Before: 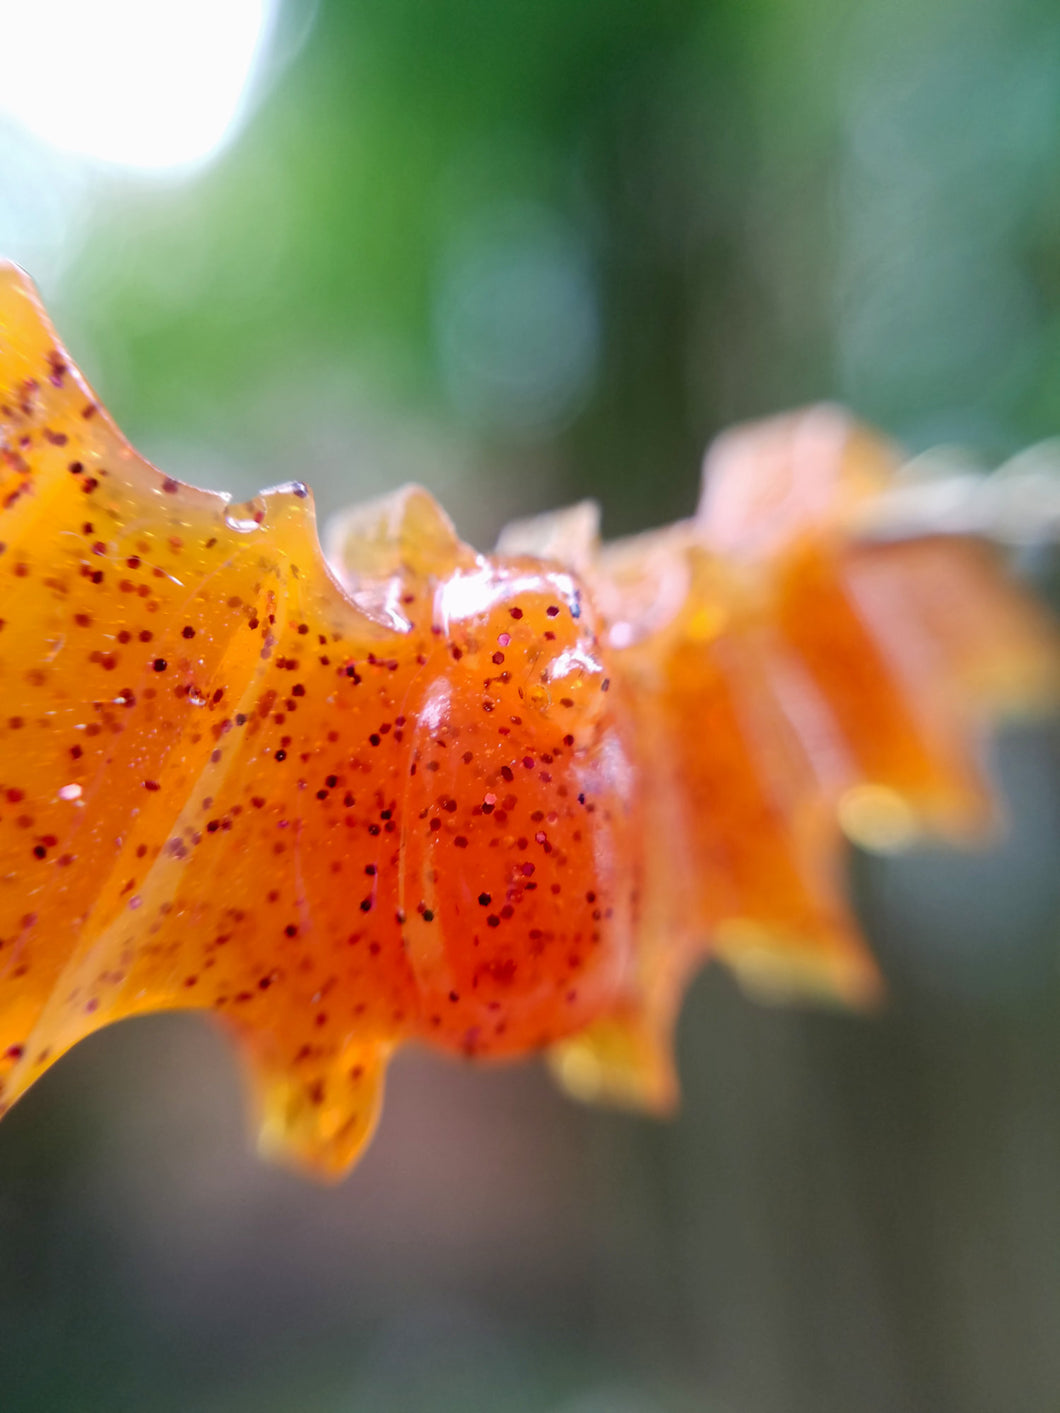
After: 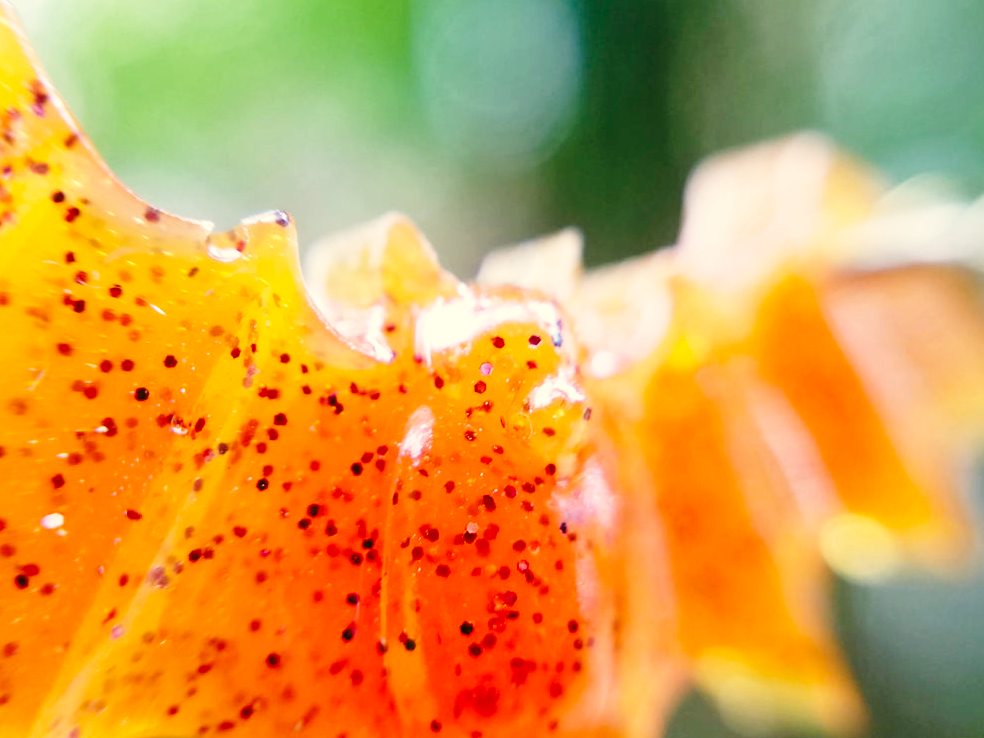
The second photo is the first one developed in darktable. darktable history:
base curve: curves: ch0 [(0, 0) (0.036, 0.037) (0.121, 0.228) (0.46, 0.76) (0.859, 0.983) (1, 1)], preserve colors none
color correction: highlights a* -0.482, highlights b* 9.48, shadows a* -9.48, shadows b* 0.803
crop: left 1.744%, top 19.225%, right 5.069%, bottom 28.357%
